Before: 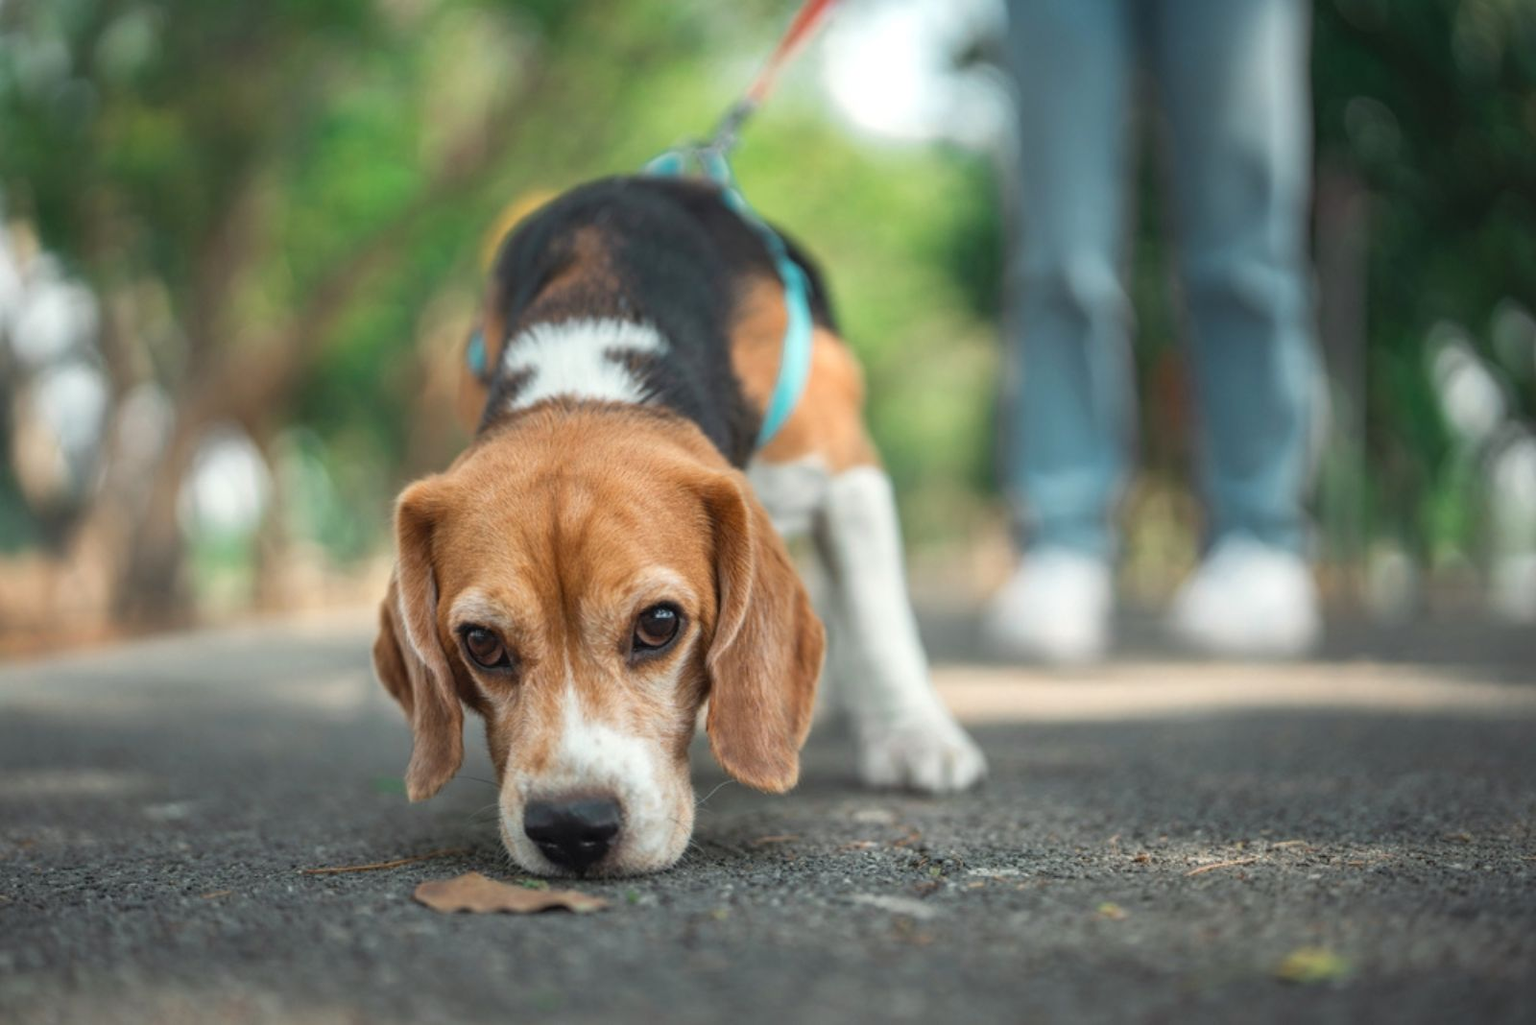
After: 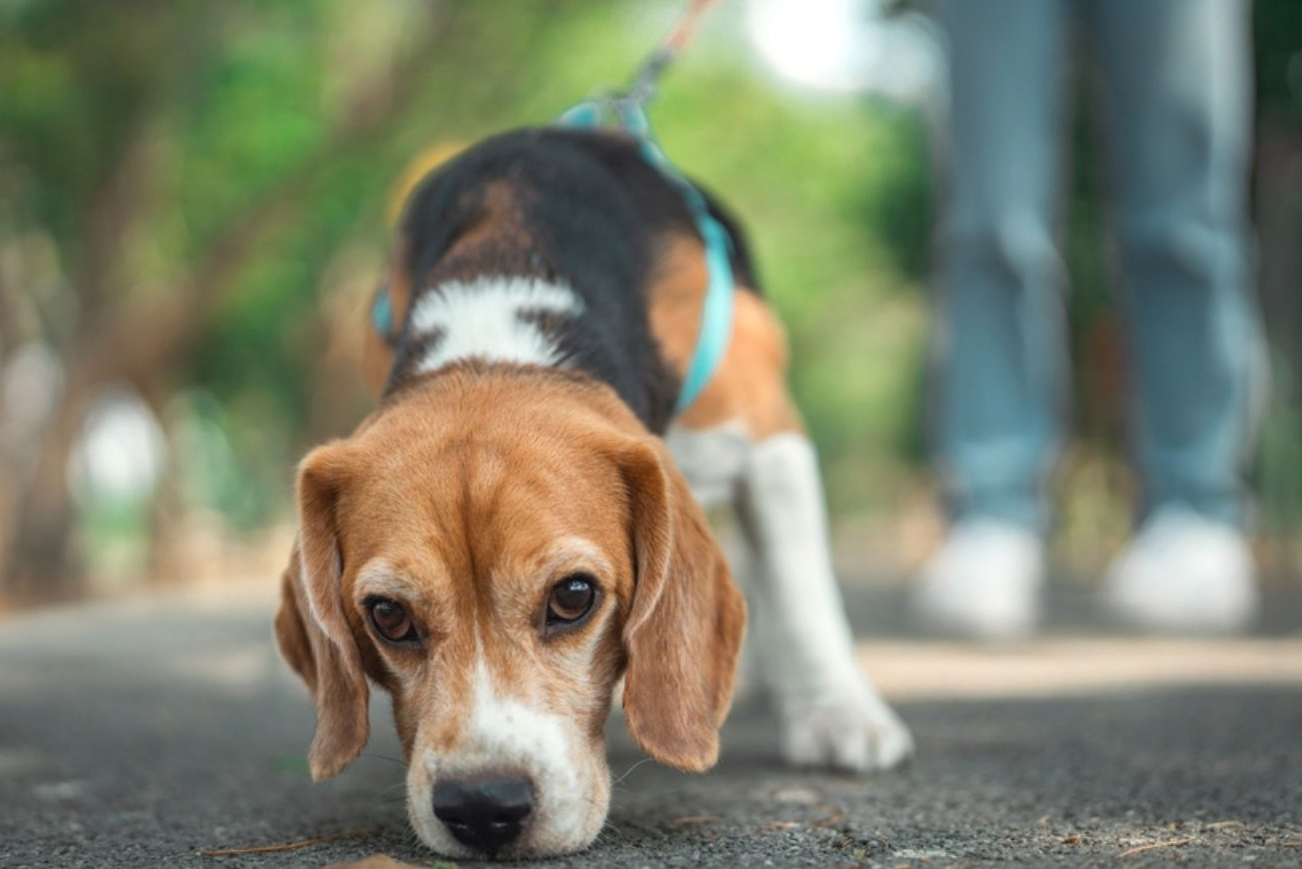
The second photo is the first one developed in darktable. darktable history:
rotate and perspective: rotation 0.174°, lens shift (vertical) 0.013, lens shift (horizontal) 0.019, shear 0.001, automatic cropping original format, crop left 0.007, crop right 0.991, crop top 0.016, crop bottom 0.997
crop and rotate: left 7.196%, top 4.574%, right 10.605%, bottom 13.178%
